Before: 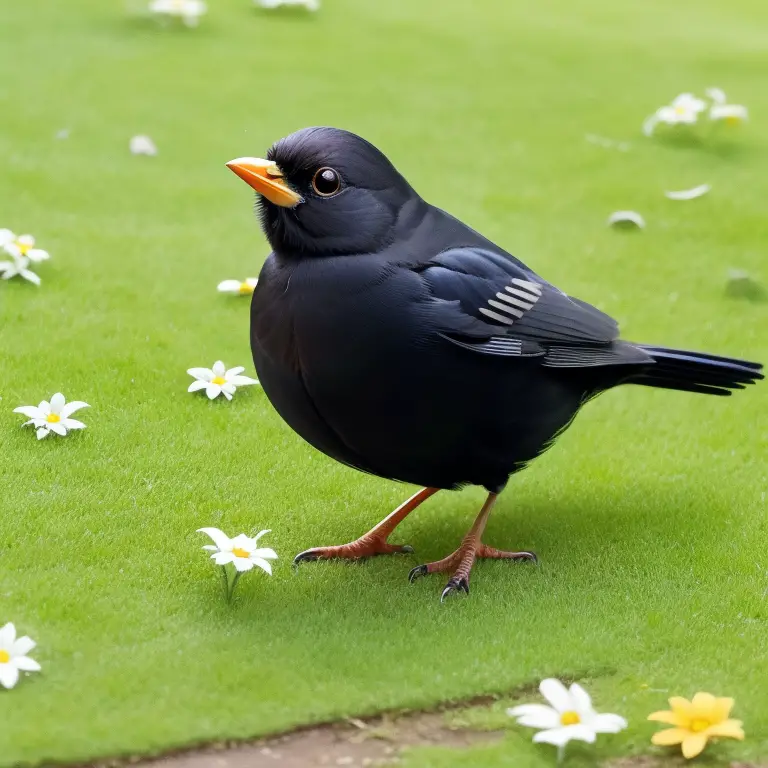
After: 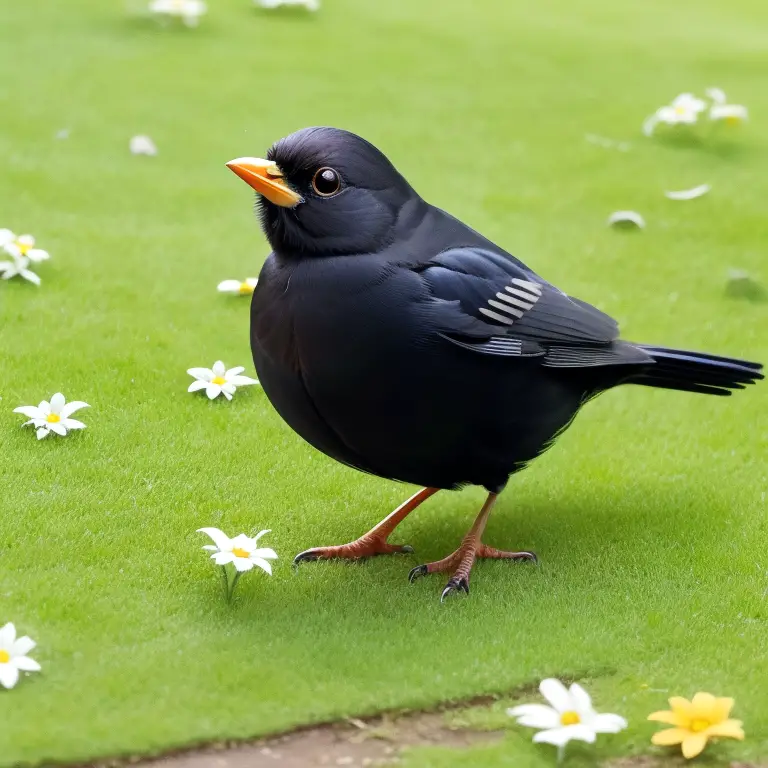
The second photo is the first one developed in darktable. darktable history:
levels: levels [0, 0.492, 0.984]
